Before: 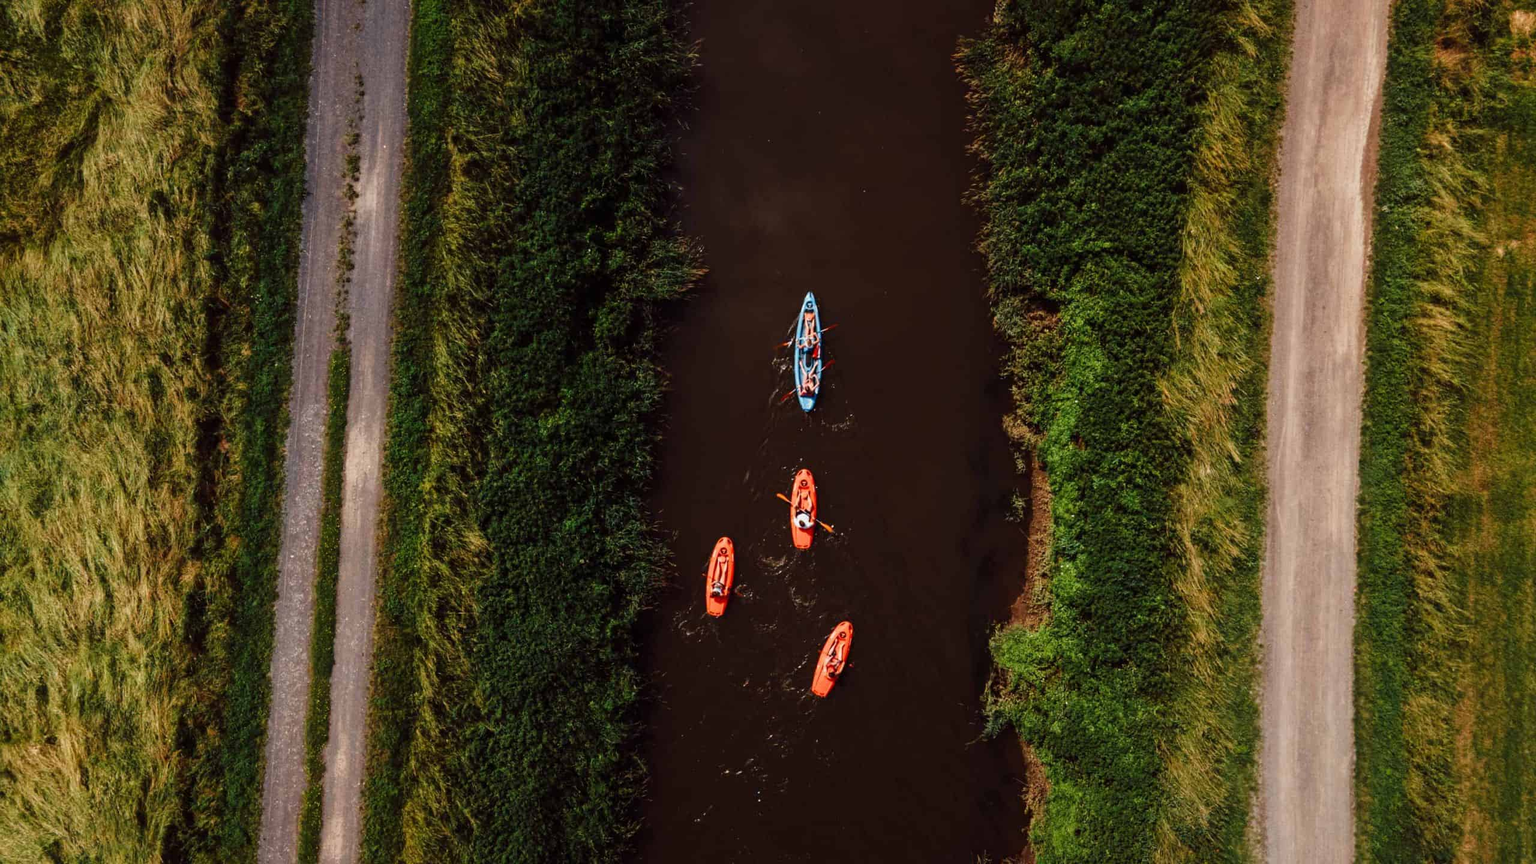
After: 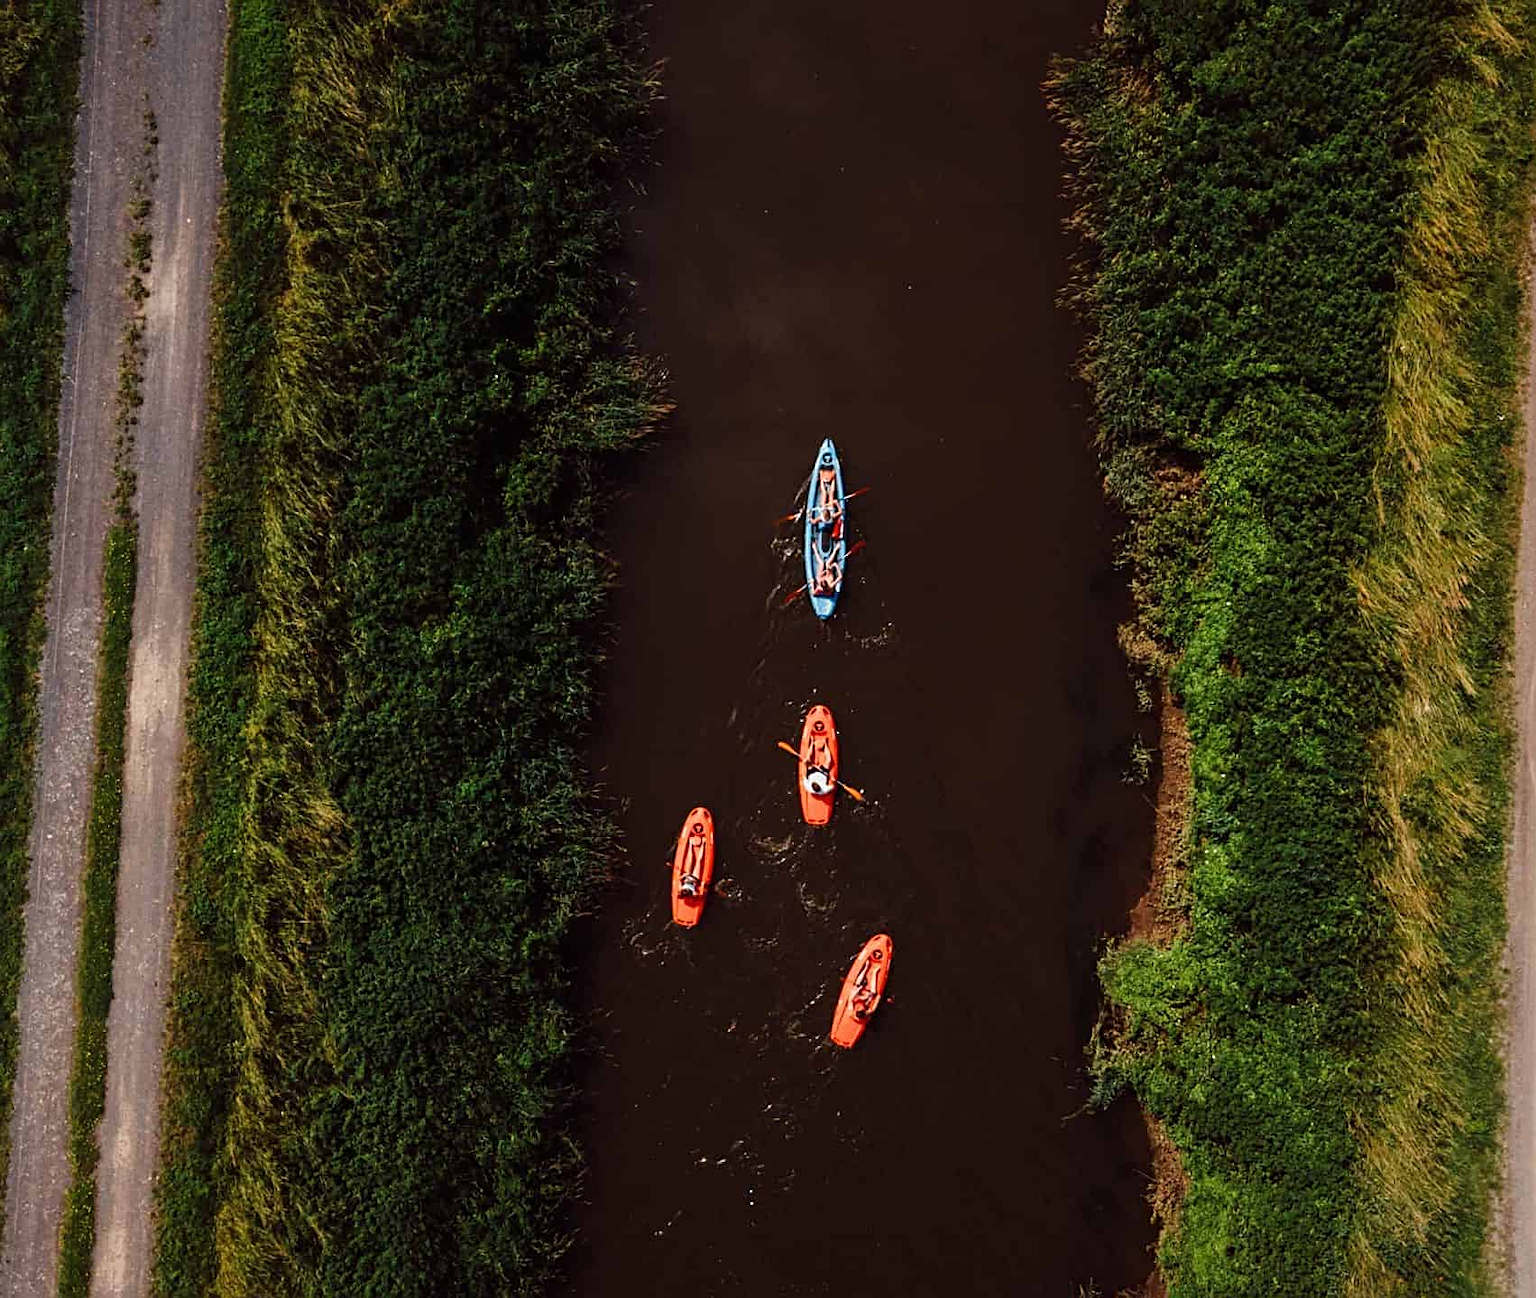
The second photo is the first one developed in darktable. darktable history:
crop: left 16.899%, right 16.556%
sharpen: on, module defaults
